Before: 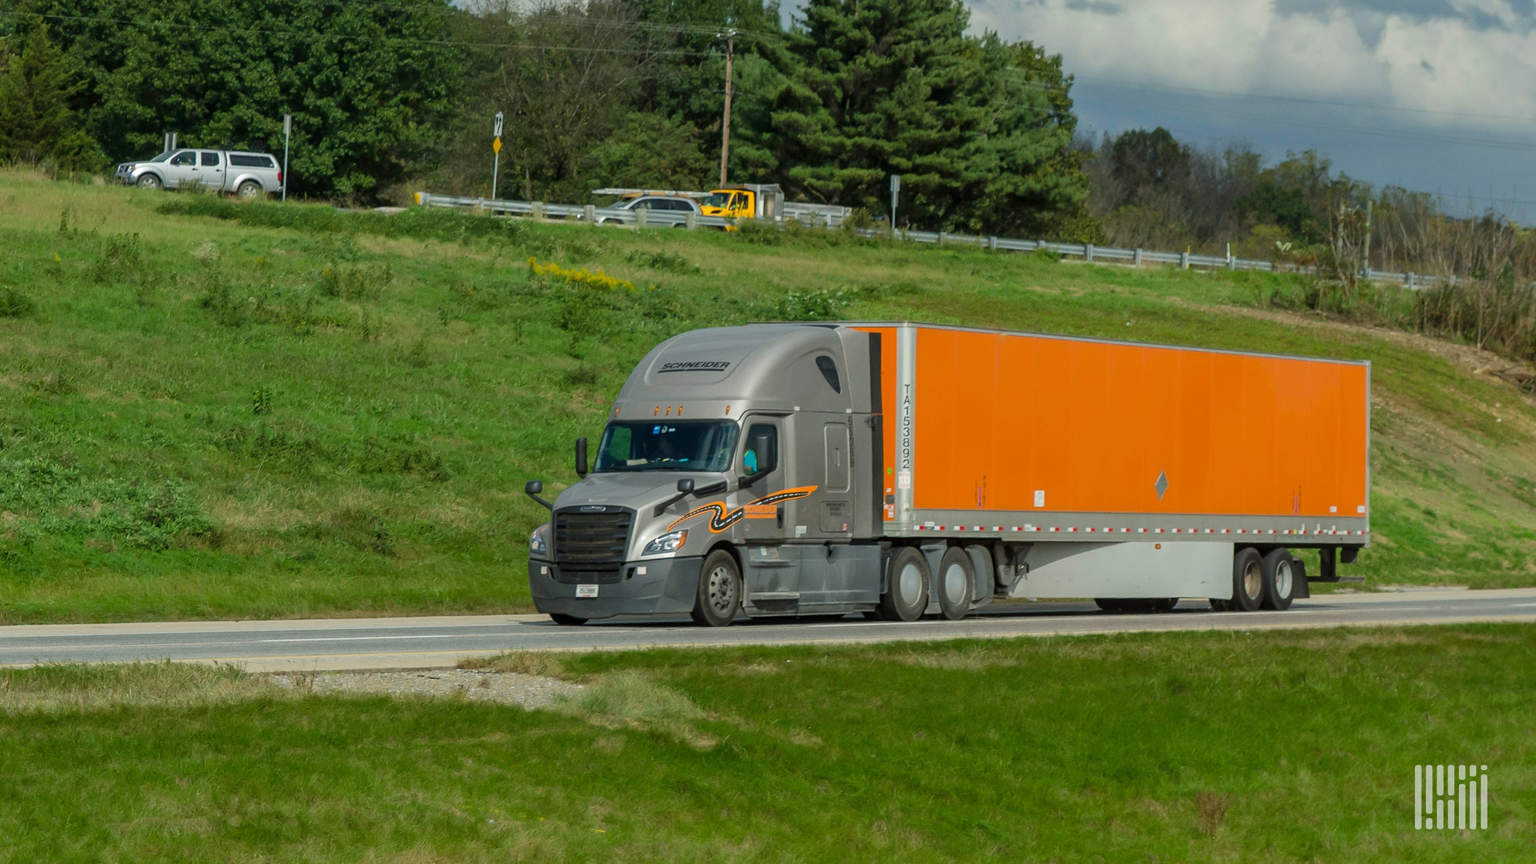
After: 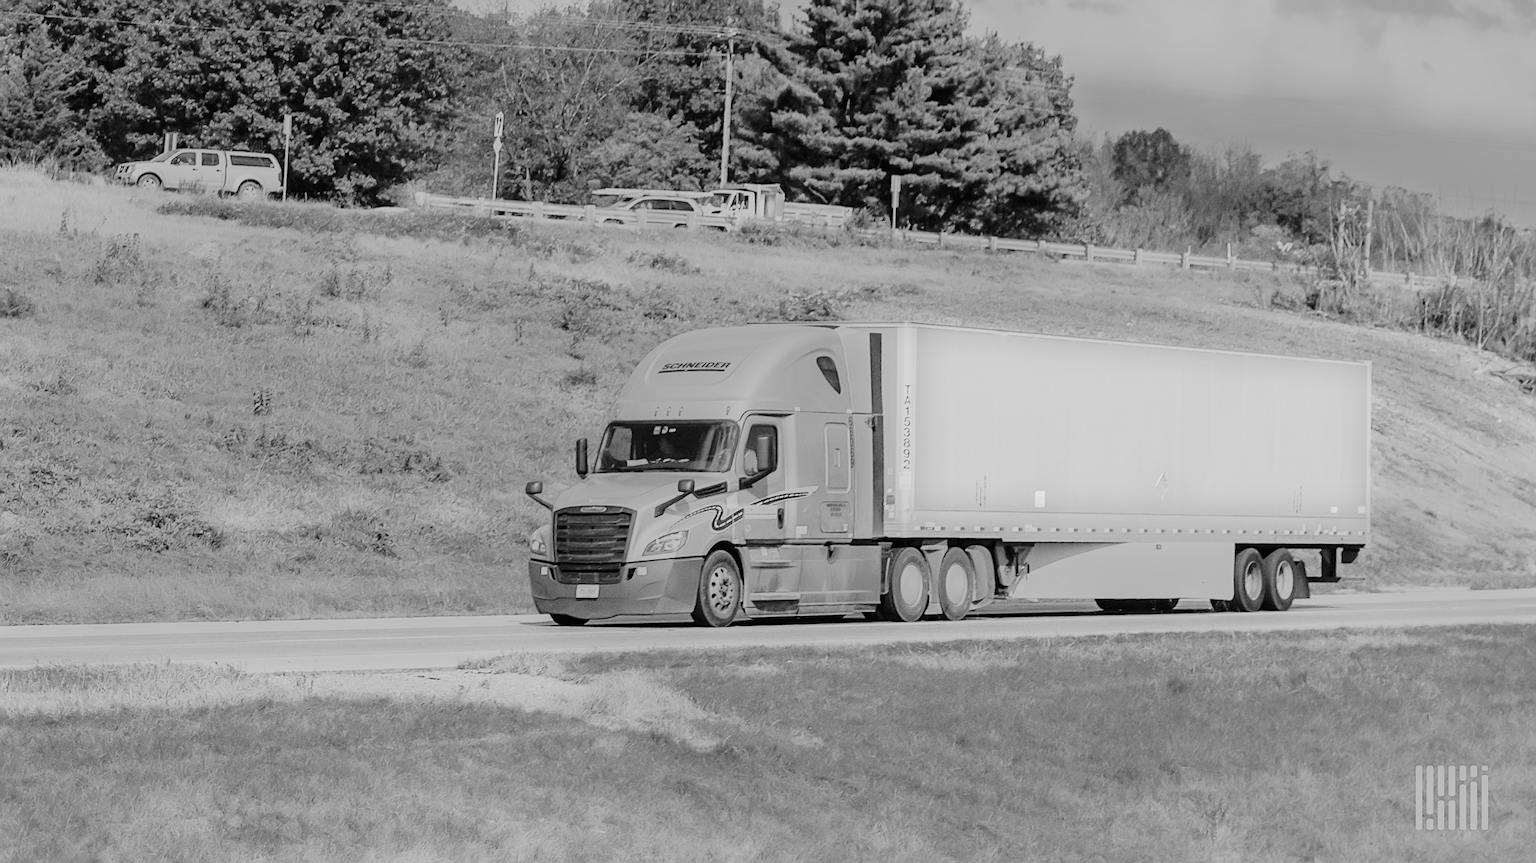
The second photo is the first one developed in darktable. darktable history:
monochrome: a 79.32, b 81.83, size 1.1
sharpen: on, module defaults
filmic rgb: black relative exposure -7.65 EV, white relative exposure 4.56 EV, hardness 3.61
exposure: black level correction 0, exposure 1.741 EV, compensate exposure bias true, compensate highlight preservation false
color correction: highlights a* 0.816, highlights b* 2.78, saturation 1.1
tone curve: curves: ch0 [(0, 0.012) (0.037, 0.03) (0.123, 0.092) (0.19, 0.157) (0.269, 0.27) (0.48, 0.57) (0.595, 0.695) (0.718, 0.823) (0.855, 0.913) (1, 0.982)]; ch1 [(0, 0) (0.243, 0.245) (0.422, 0.415) (0.493, 0.495) (0.508, 0.506) (0.536, 0.542) (0.569, 0.611) (0.611, 0.662) (0.769, 0.807) (1, 1)]; ch2 [(0, 0) (0.249, 0.216) (0.349, 0.321) (0.424, 0.442) (0.476, 0.483) (0.498, 0.499) (0.517, 0.519) (0.532, 0.56) (0.569, 0.624) (0.614, 0.667) (0.706, 0.757) (0.808, 0.809) (0.991, 0.968)], color space Lab, independent channels, preserve colors none
